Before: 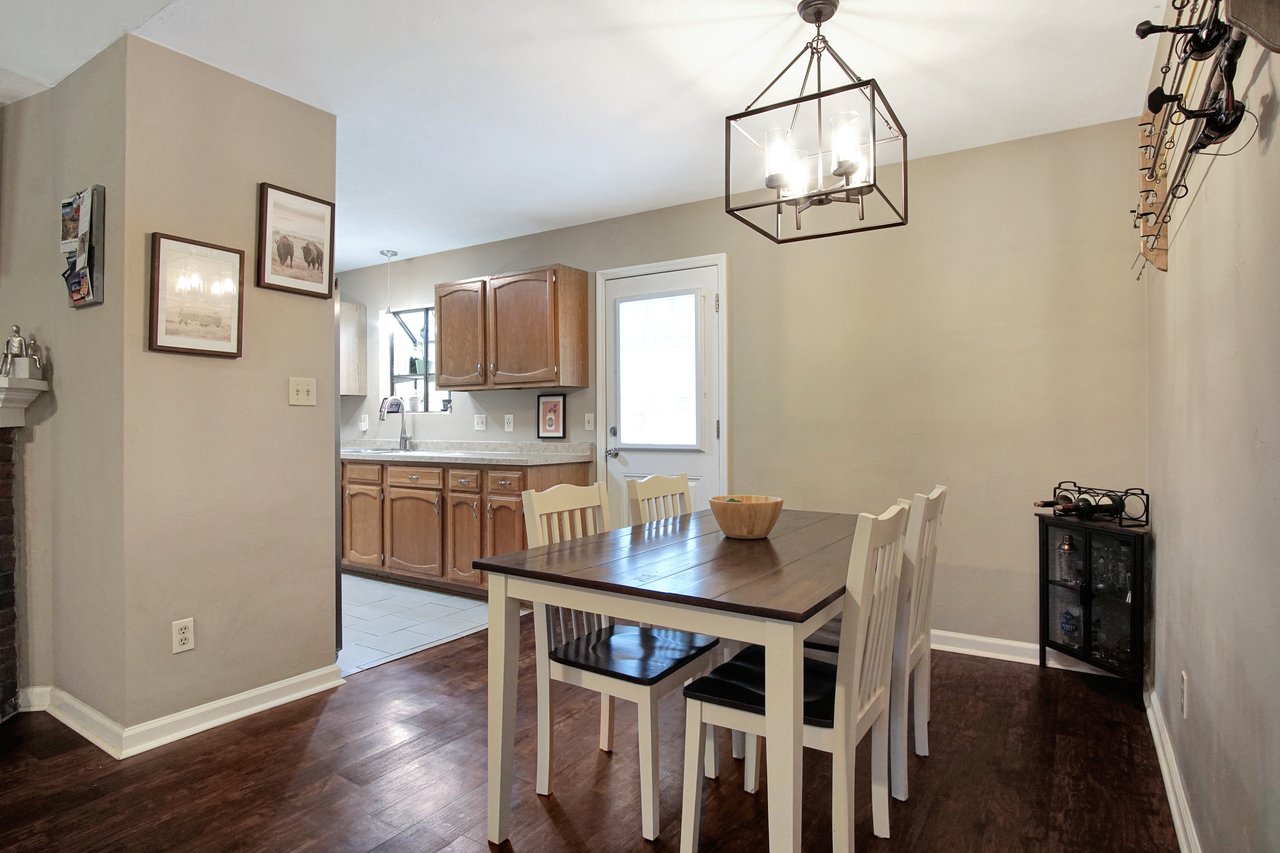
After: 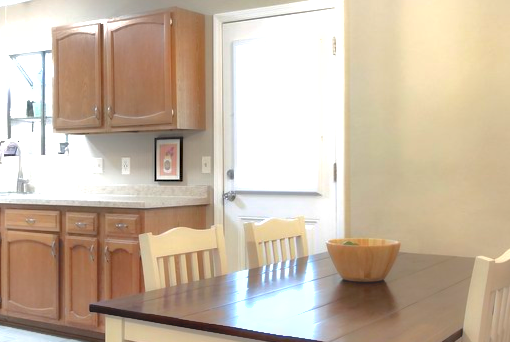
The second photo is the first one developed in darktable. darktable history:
tone equalizer: -8 EV -0.737 EV, -7 EV -0.699 EV, -6 EV -0.591 EV, -5 EV -0.364 EV, -3 EV 0.375 EV, -2 EV 0.6 EV, -1 EV 0.685 EV, +0 EV 0.761 EV
crop: left 29.998%, top 30.194%, right 30.104%, bottom 29.602%
sharpen: radius 5.319, amount 0.317, threshold 26.778
contrast equalizer: y [[0.5, 0.542, 0.583, 0.625, 0.667, 0.708], [0.5 ×6], [0.5 ×6], [0, 0.033, 0.067, 0.1, 0.133, 0.167], [0, 0.05, 0.1, 0.15, 0.2, 0.25]], mix -1
shadows and highlights: highlights color adjustment 32.56%
local contrast: on, module defaults
exposure: black level correction 0.003, exposure 0.149 EV, compensate highlight preservation false
